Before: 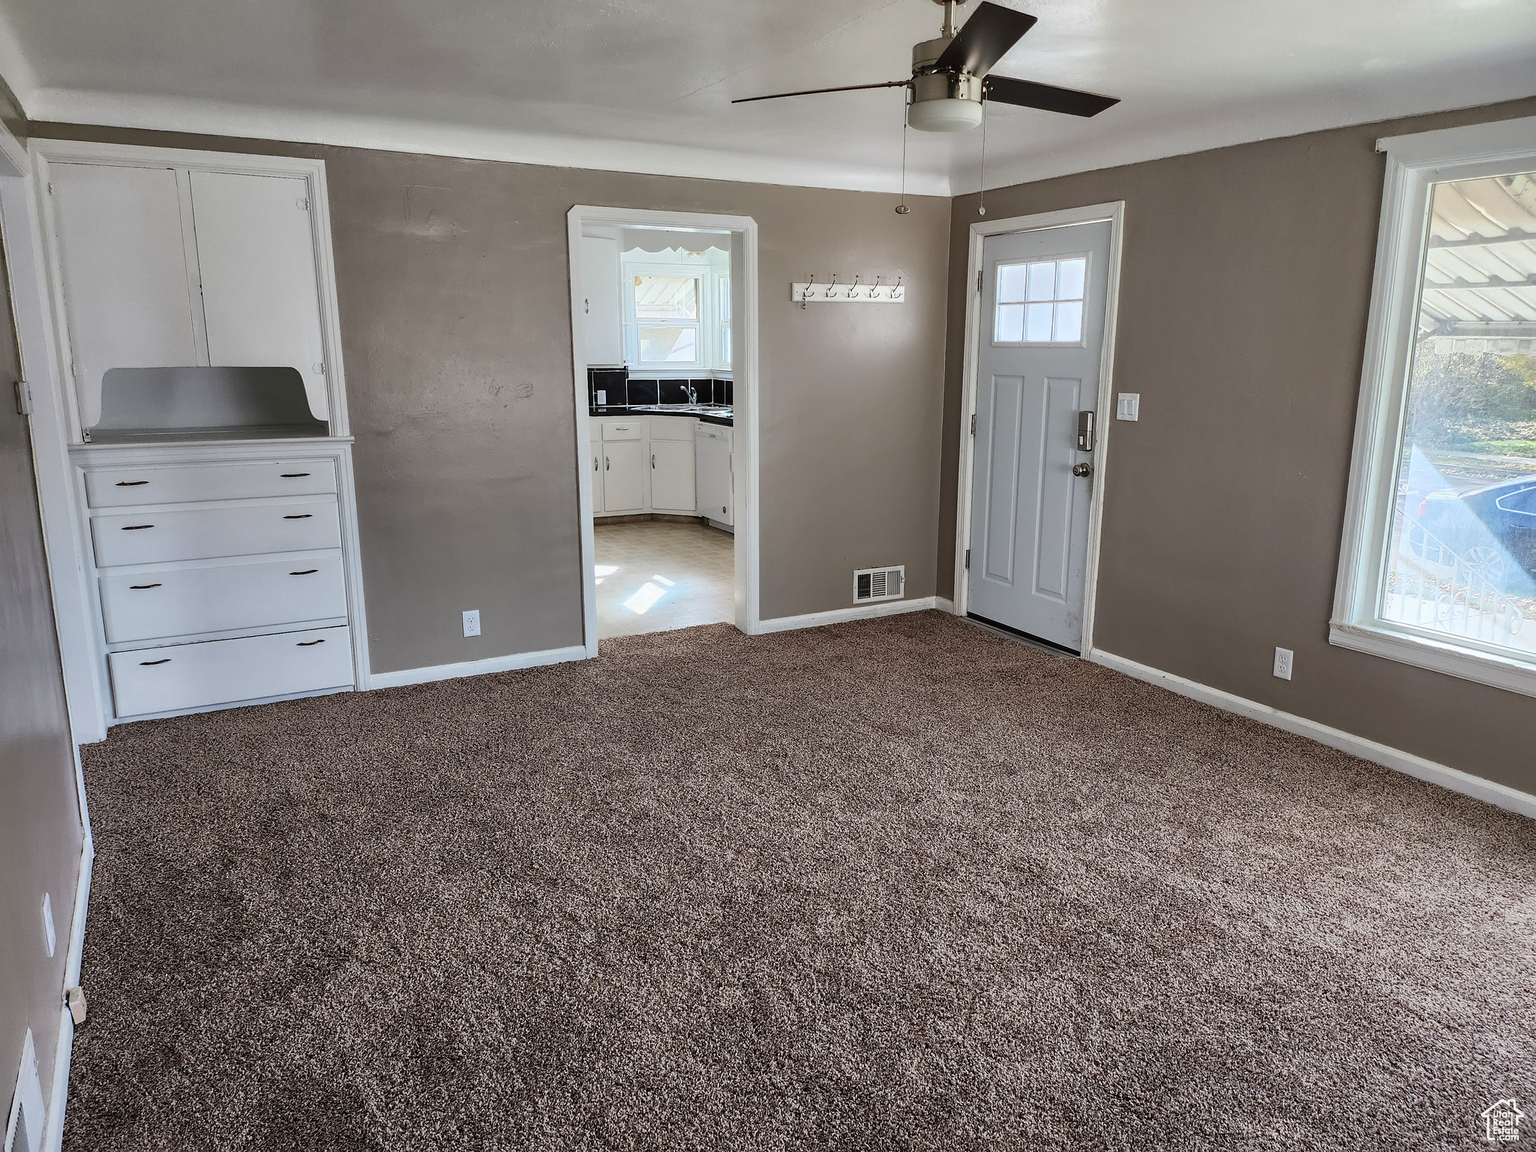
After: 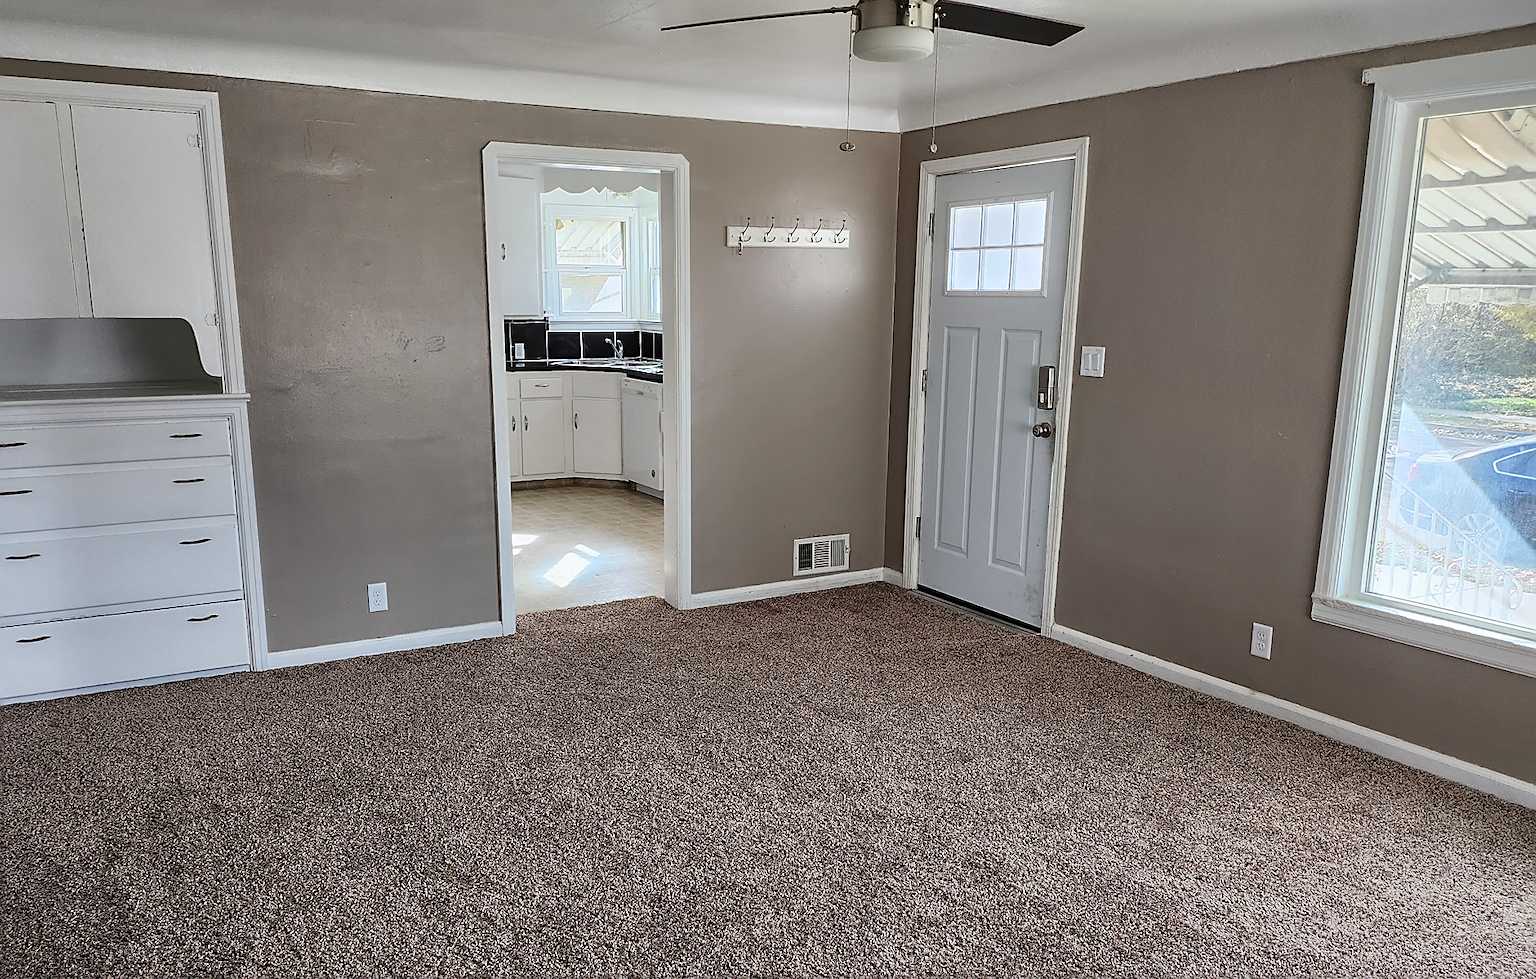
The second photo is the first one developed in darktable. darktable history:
crop: left 8.113%, top 6.562%, bottom 15.37%
sharpen: on, module defaults
